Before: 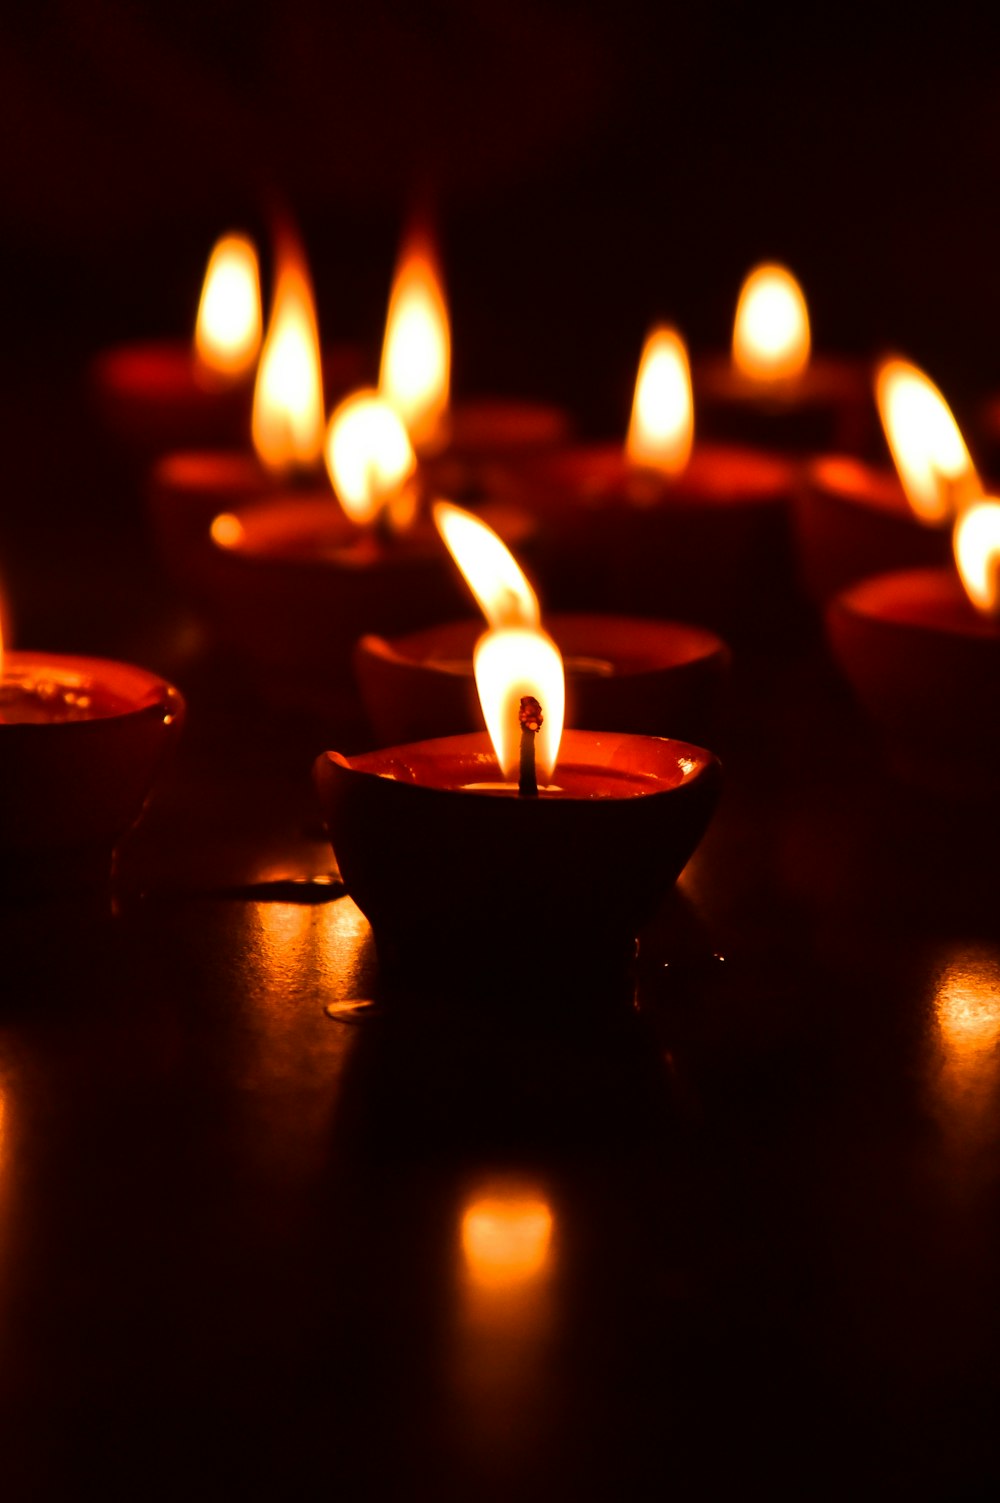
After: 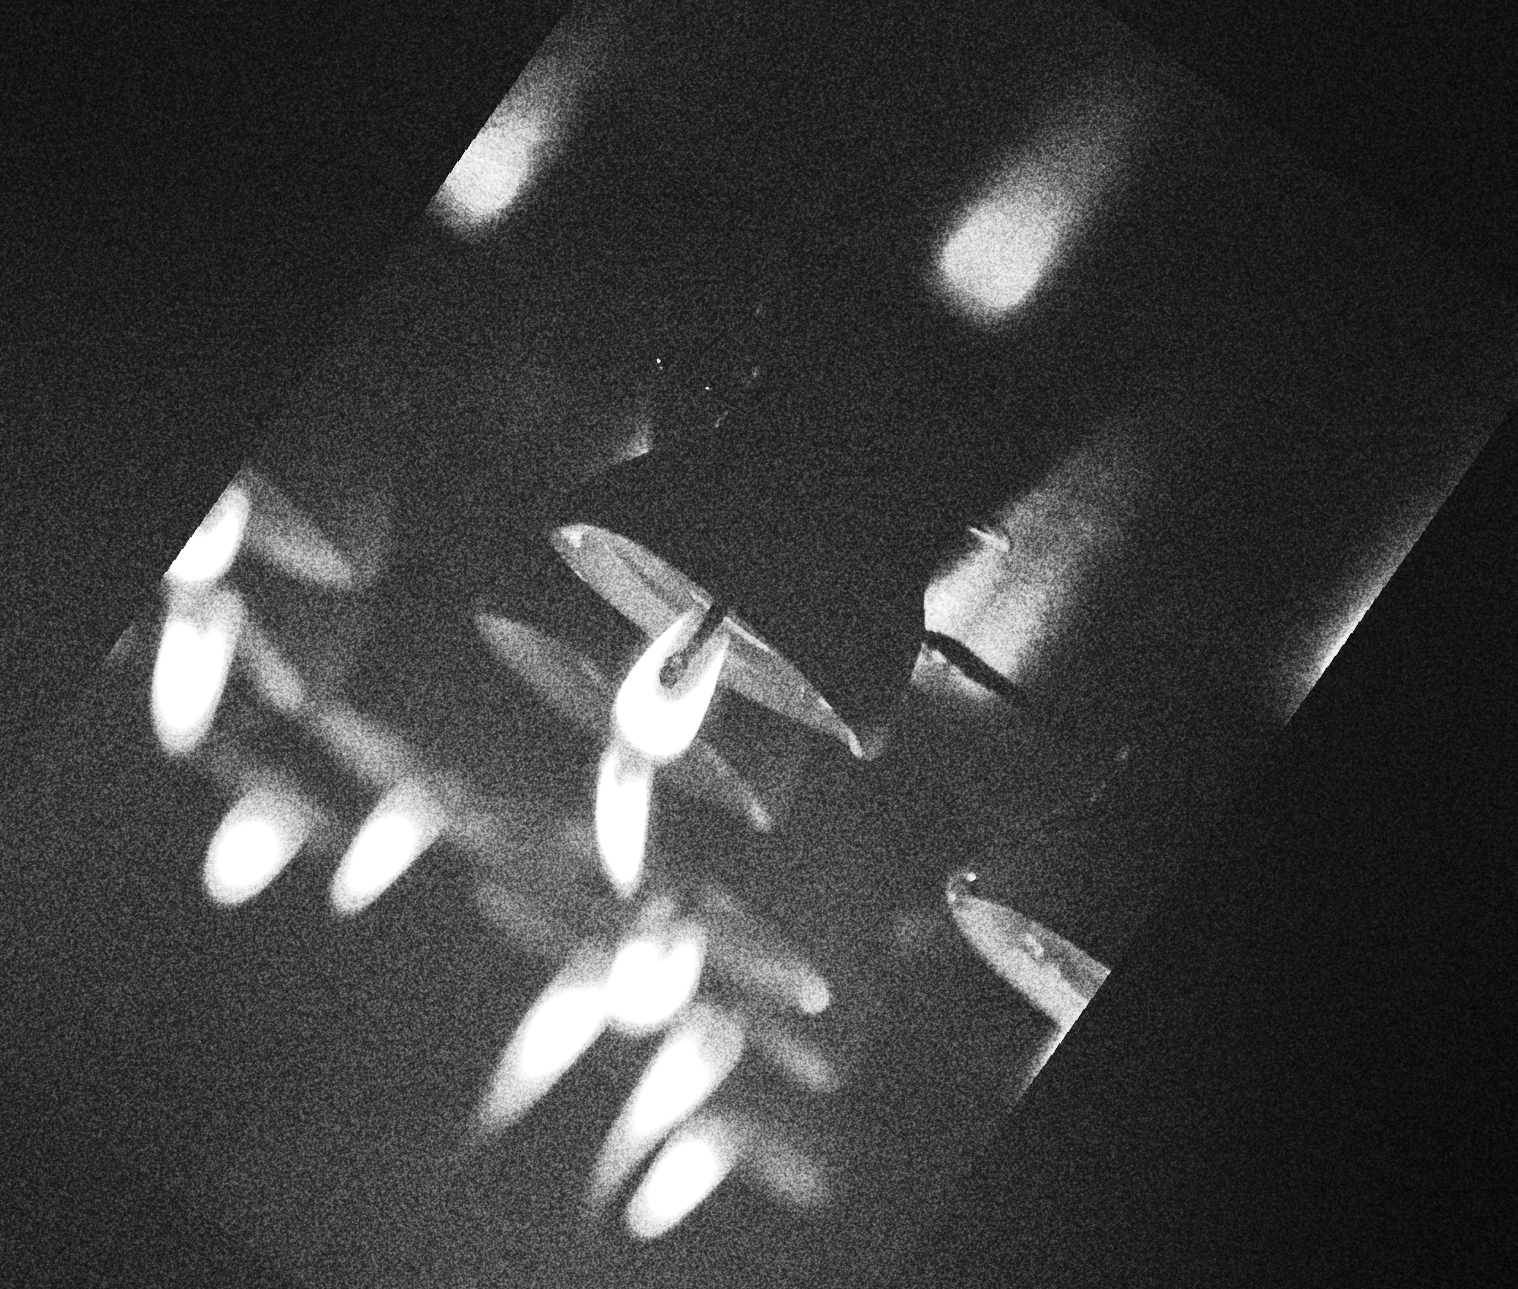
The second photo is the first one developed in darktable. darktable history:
exposure: exposure 0.207 EV, compensate highlight preservation false
grain: coarseness 30.02 ISO, strength 100%
rotate and perspective: rotation 4.1°, automatic cropping off
monochrome: on, module defaults
bloom: size 70%, threshold 25%, strength 70%
shadows and highlights: soften with gaussian
crop and rotate: angle 148.68°, left 9.111%, top 15.603%, right 4.588%, bottom 17.041%
